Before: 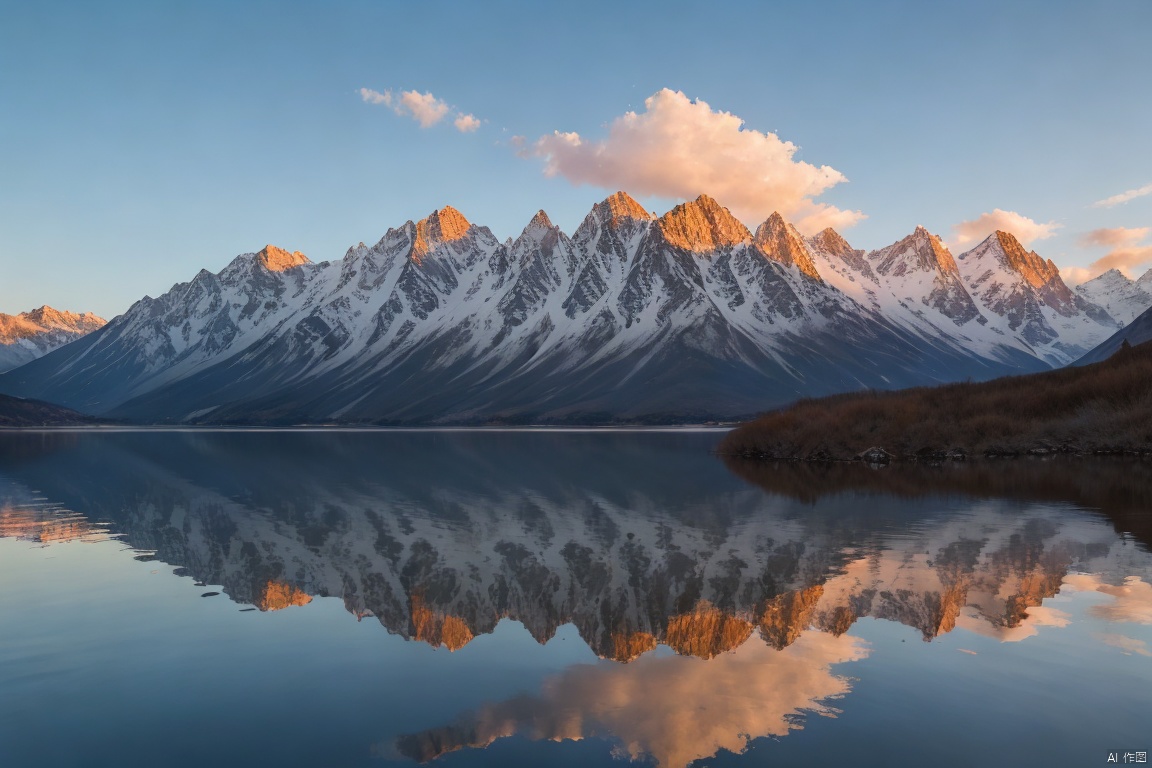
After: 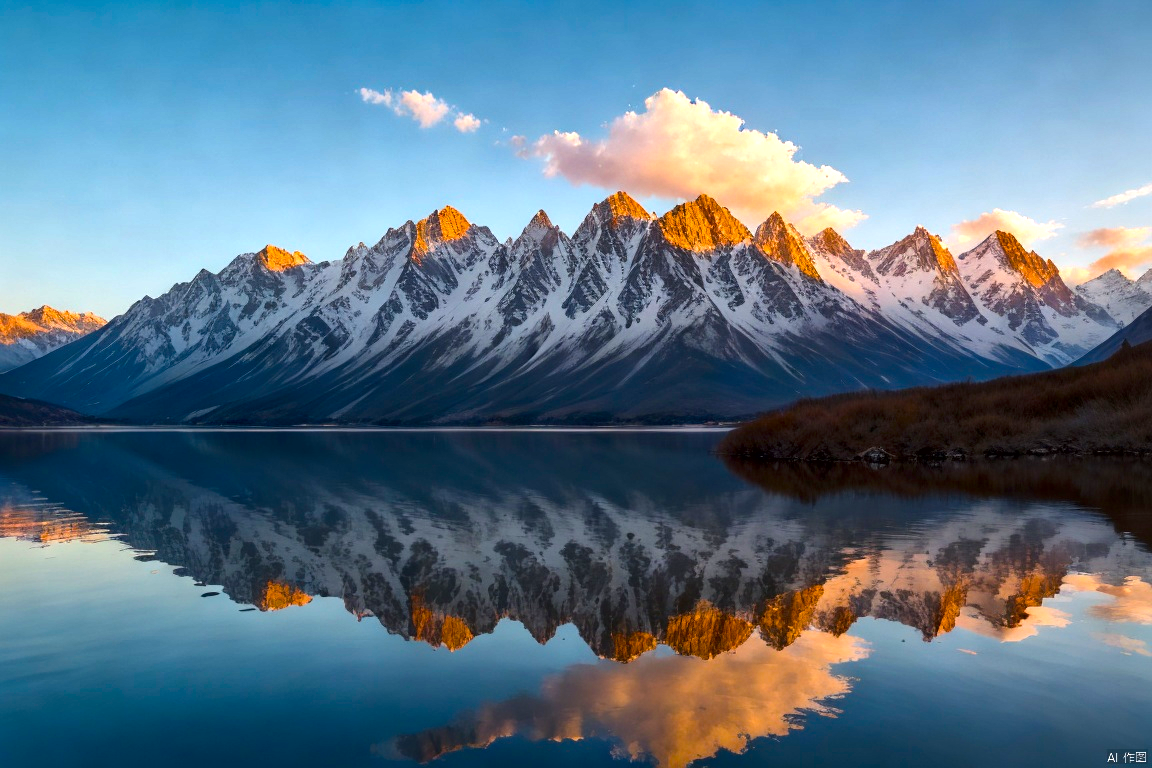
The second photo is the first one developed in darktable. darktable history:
color balance rgb: linear chroma grading › global chroma 9%, perceptual saturation grading › global saturation 36%, perceptual saturation grading › shadows 35%, perceptual brilliance grading › global brilliance 15%, perceptual brilliance grading › shadows -35%, global vibrance 15%
local contrast: mode bilateral grid, contrast 20, coarseness 50, detail 161%, midtone range 0.2
